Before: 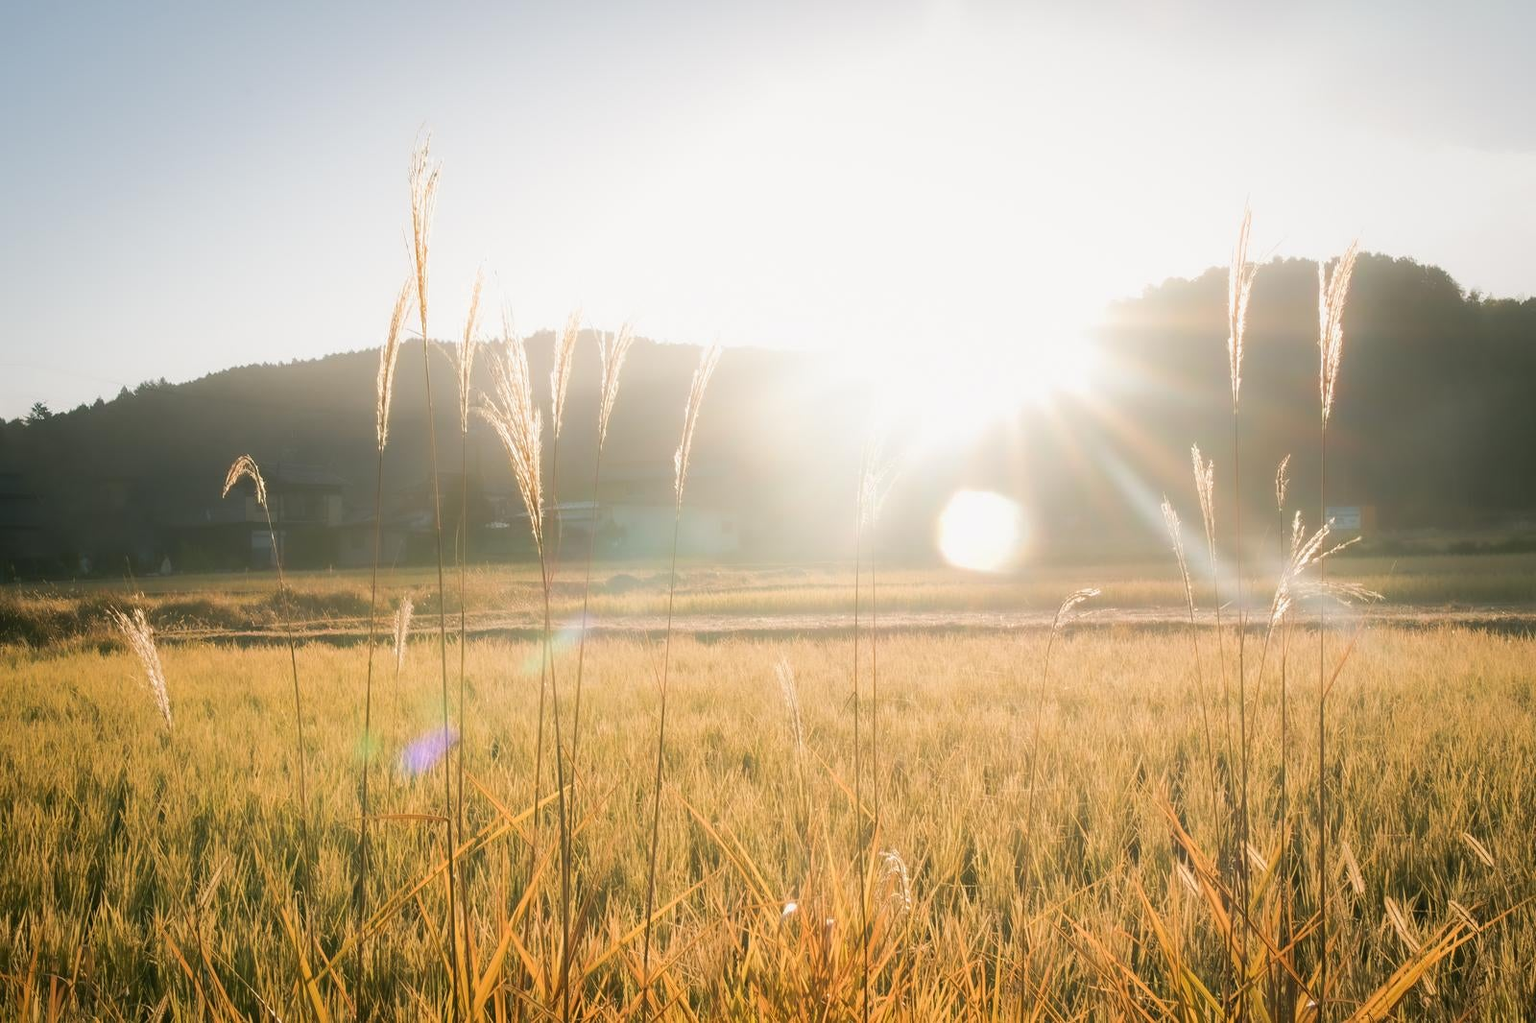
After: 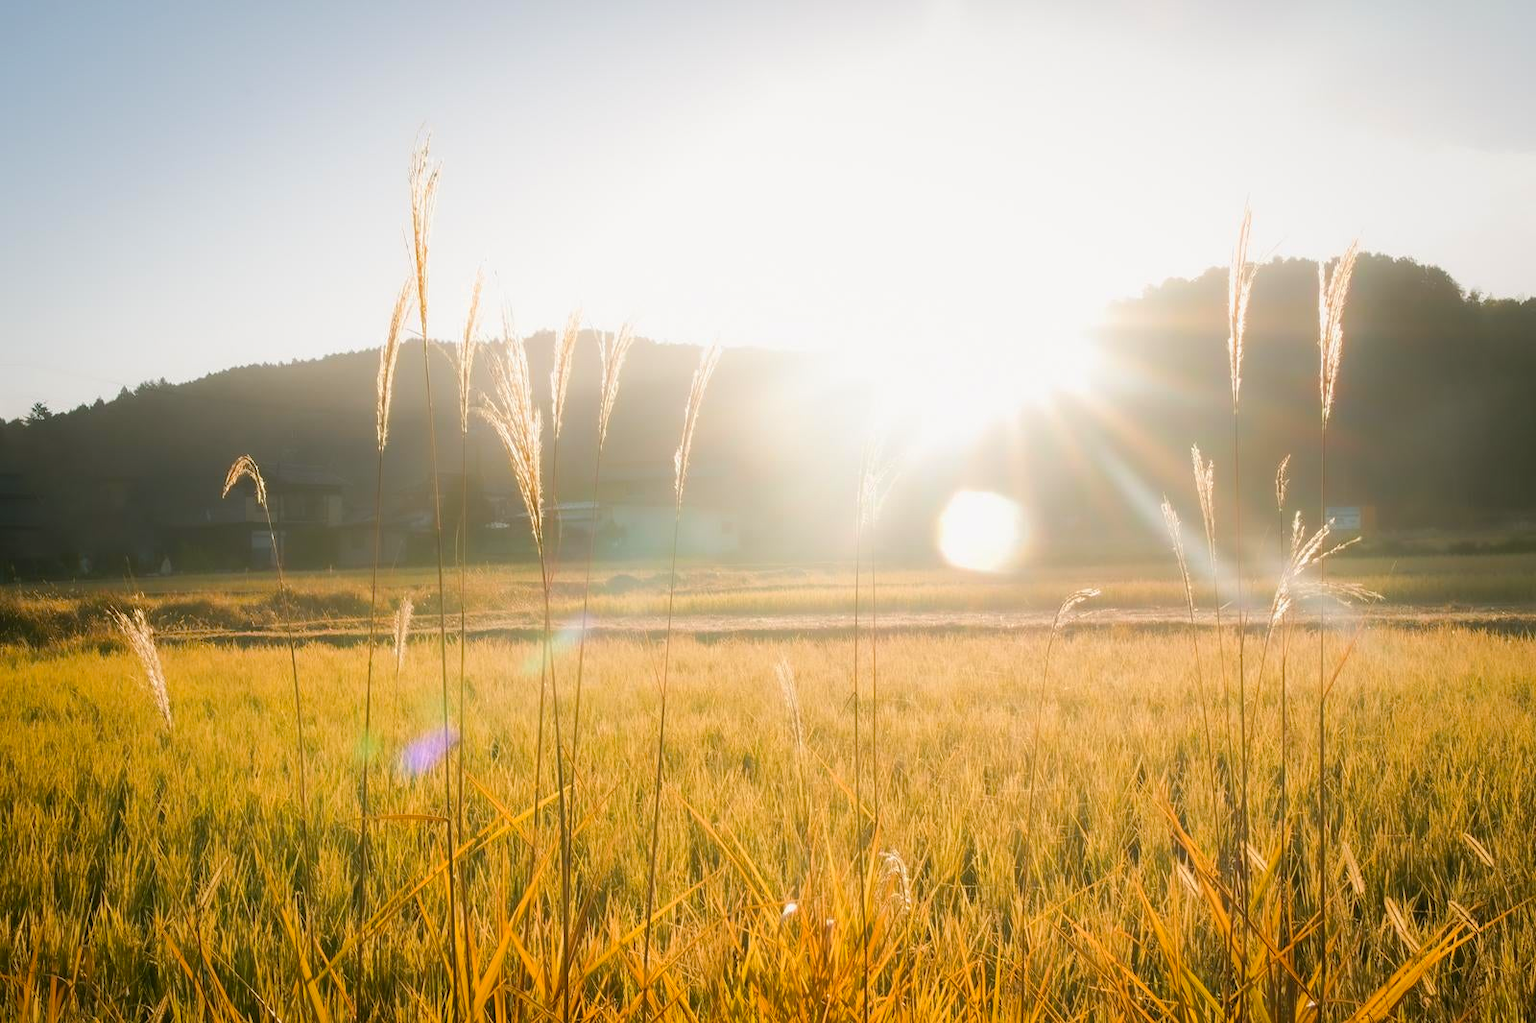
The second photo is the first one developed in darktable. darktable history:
color balance rgb: shadows lift › chroma 2.057%, shadows lift › hue 51.7°, perceptual saturation grading › global saturation 25.886%
